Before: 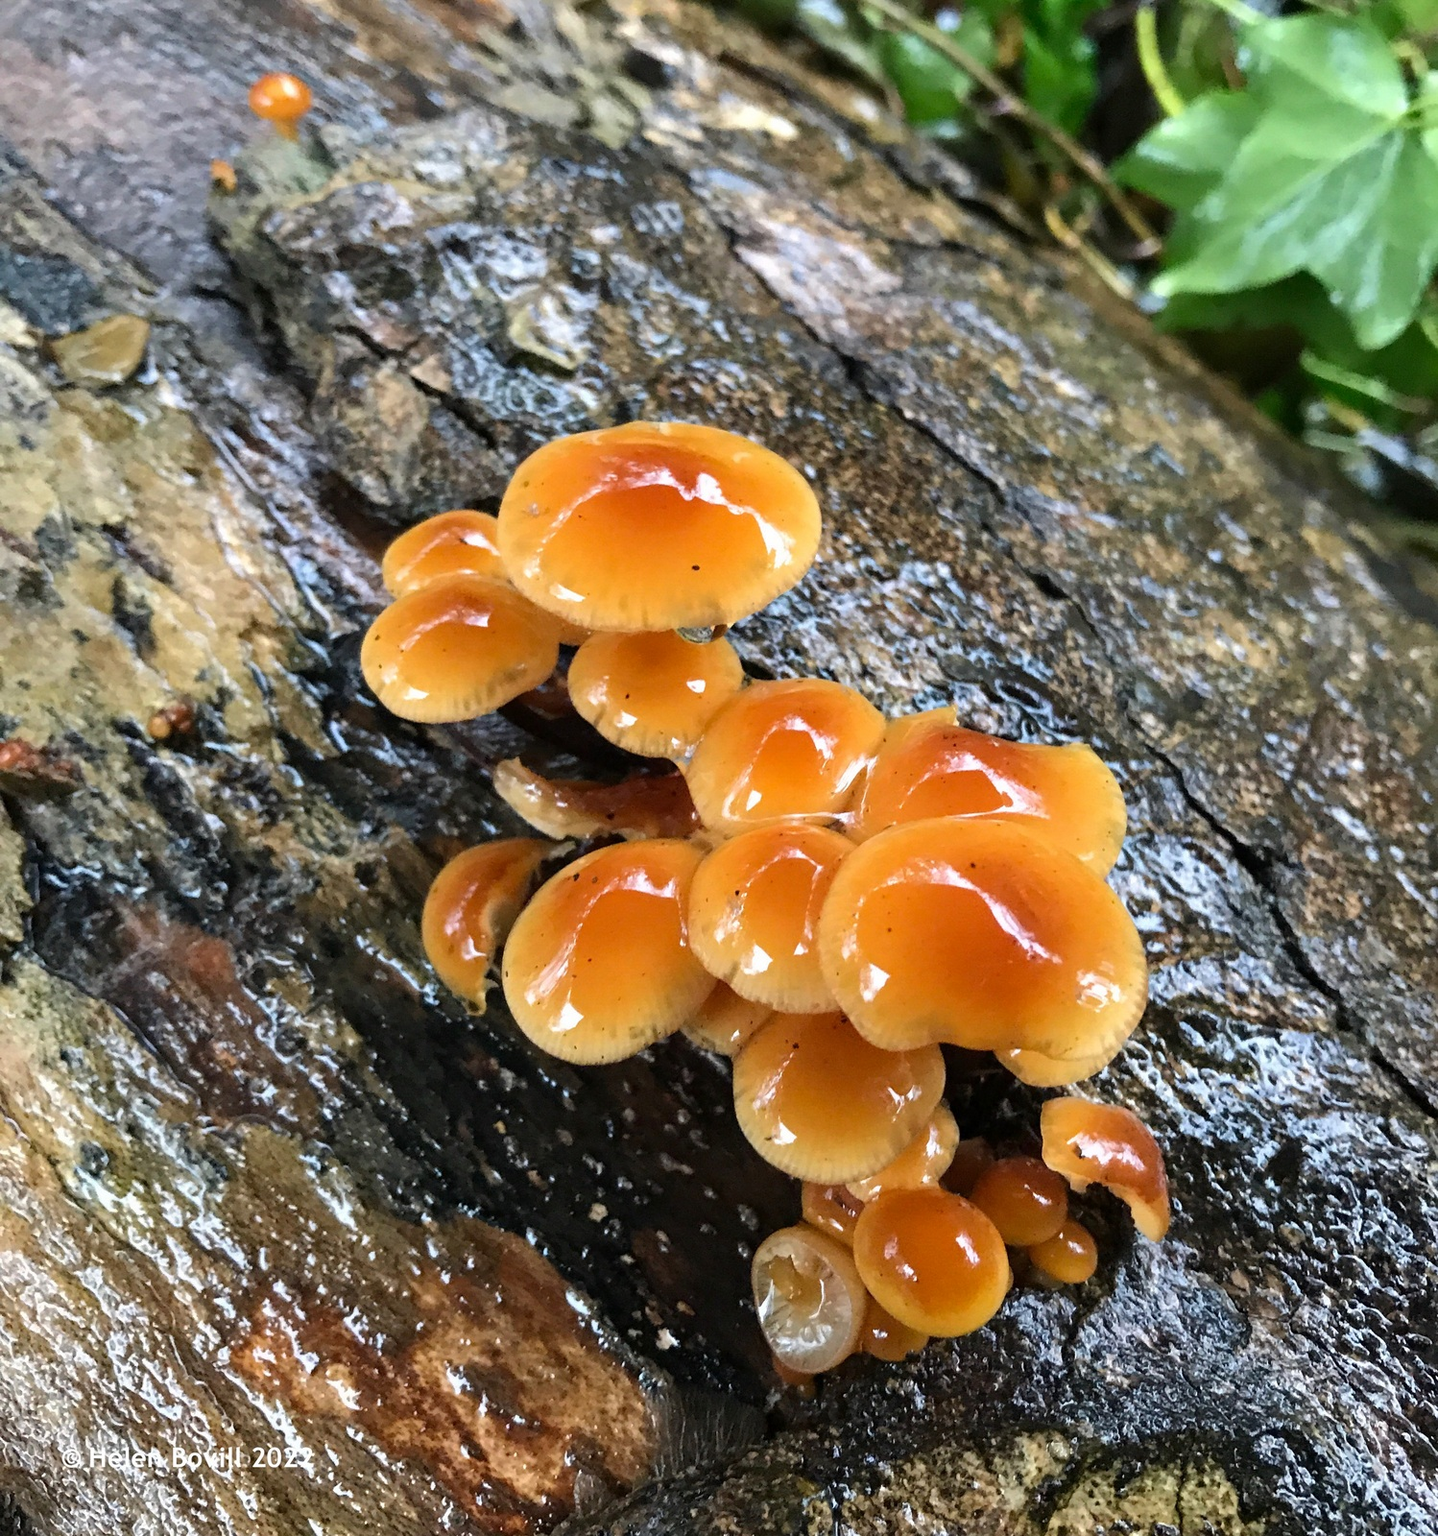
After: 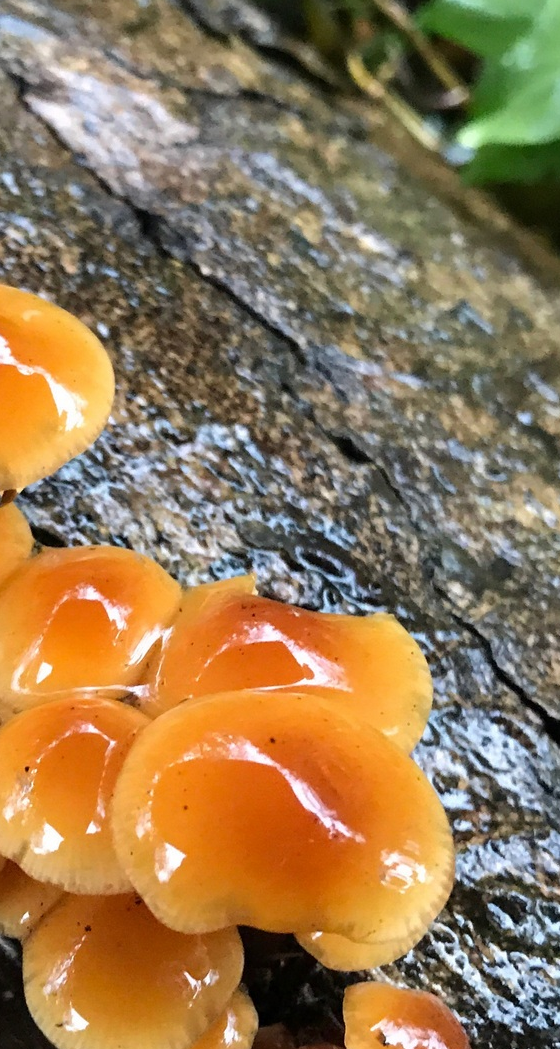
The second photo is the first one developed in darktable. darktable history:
crop and rotate: left 49.503%, top 10.087%, right 13.085%, bottom 24.293%
